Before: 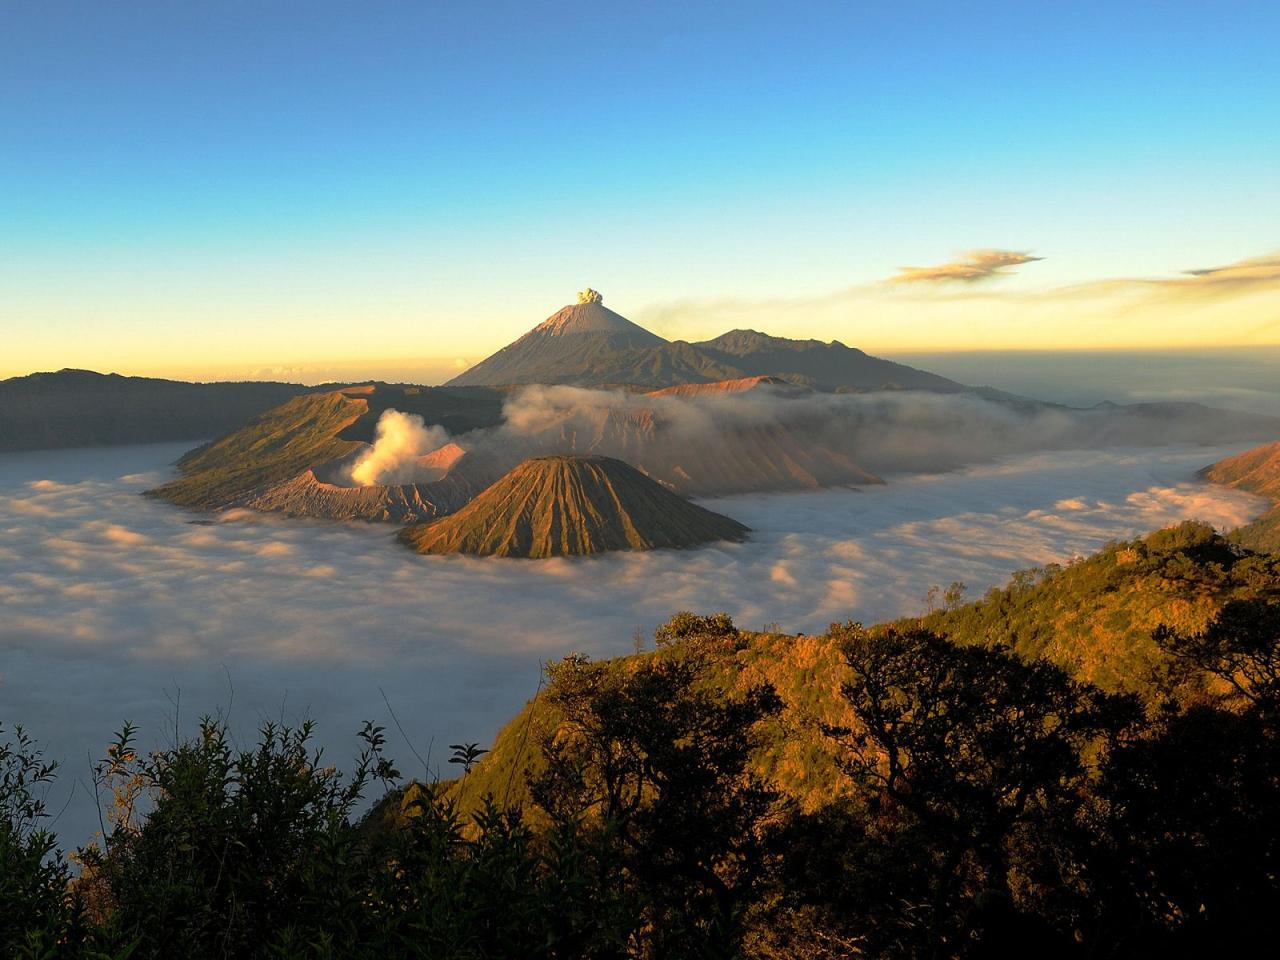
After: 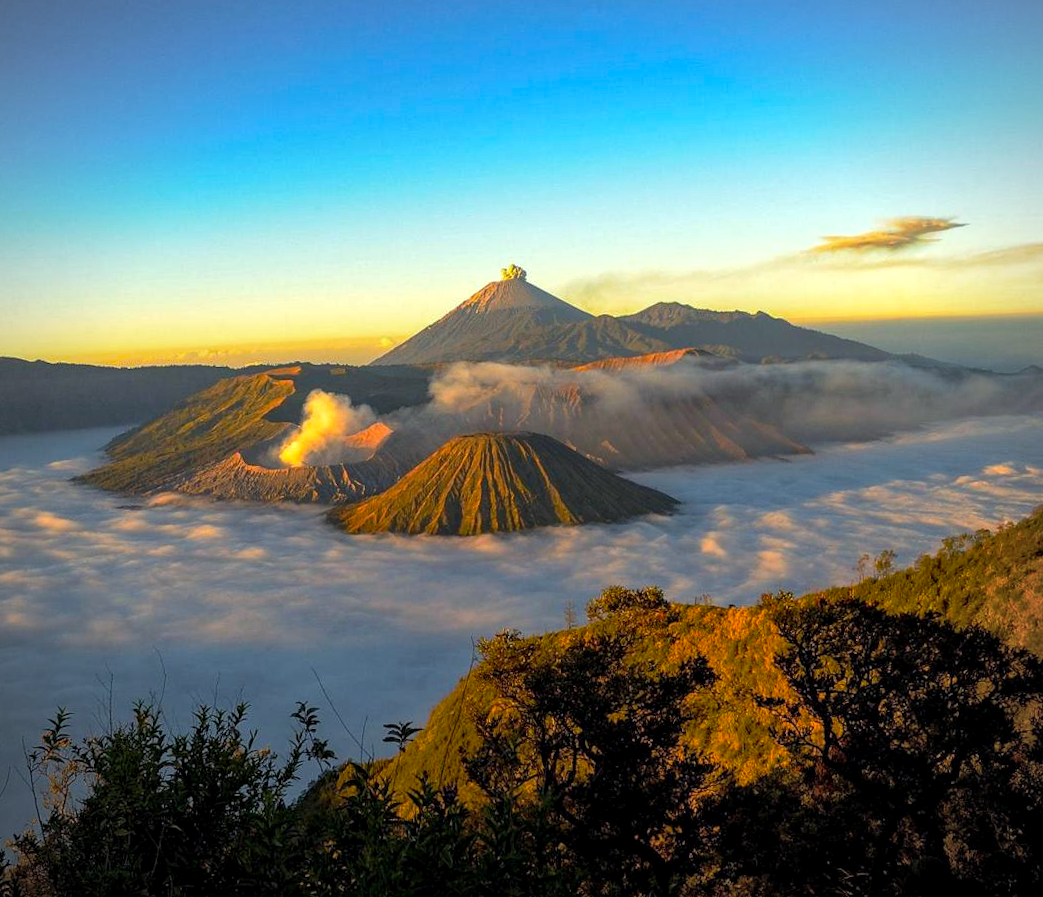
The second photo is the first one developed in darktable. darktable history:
local contrast: highlights 6%, shadows 0%, detail 134%
vignetting: fall-off radius 61.23%
color calibration: illuminant as shot in camera, x 0.358, y 0.373, temperature 4628.91 K
crop and rotate: angle 1.28°, left 4.322%, top 1.222%, right 11.759%, bottom 2.517%
color balance rgb: highlights gain › luminance 5.696%, highlights gain › chroma 2.59%, highlights gain › hue 90.47°, perceptual saturation grading › global saturation 36.135%
shadows and highlights: shadows 25.89, highlights -26.17, highlights color adjustment 0.889%
